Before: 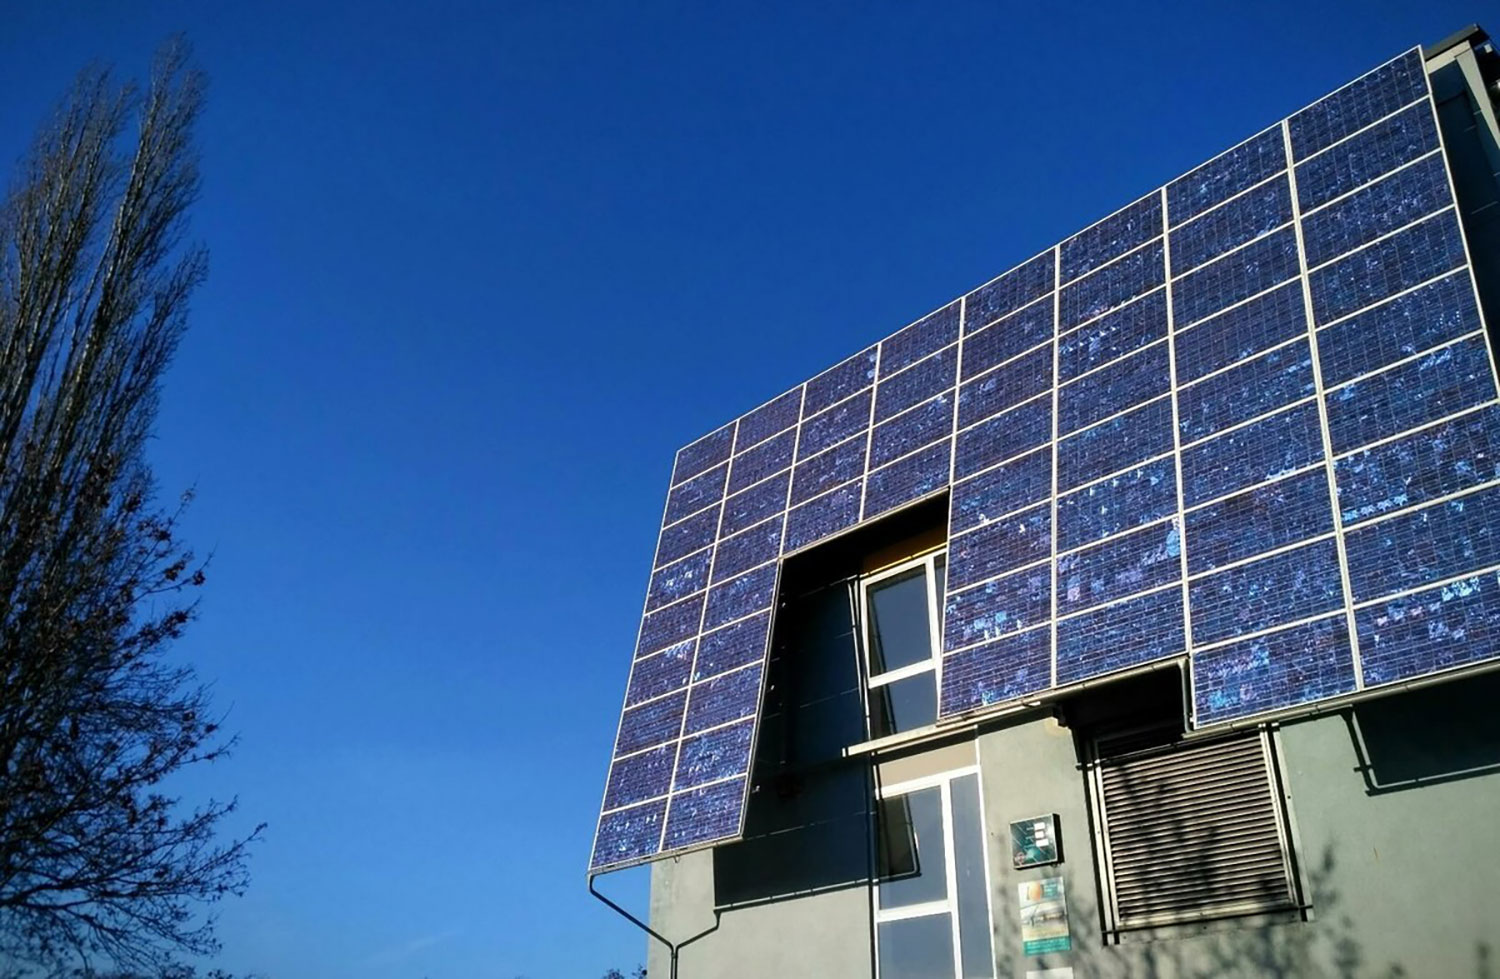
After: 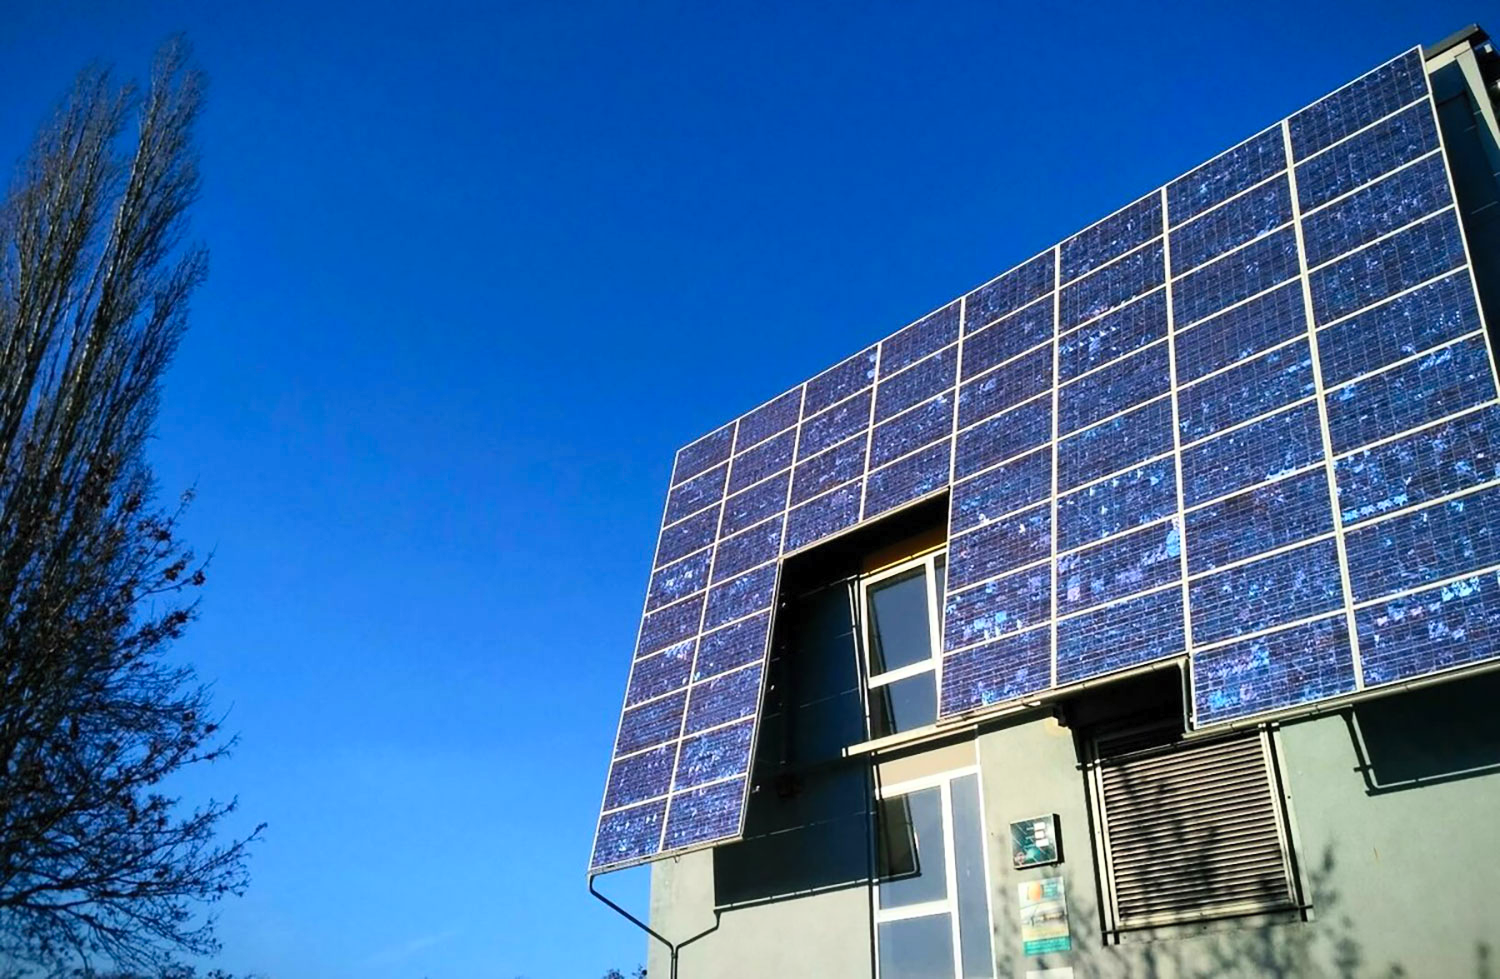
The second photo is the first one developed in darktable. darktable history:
contrast brightness saturation: contrast 0.202, brightness 0.163, saturation 0.228
